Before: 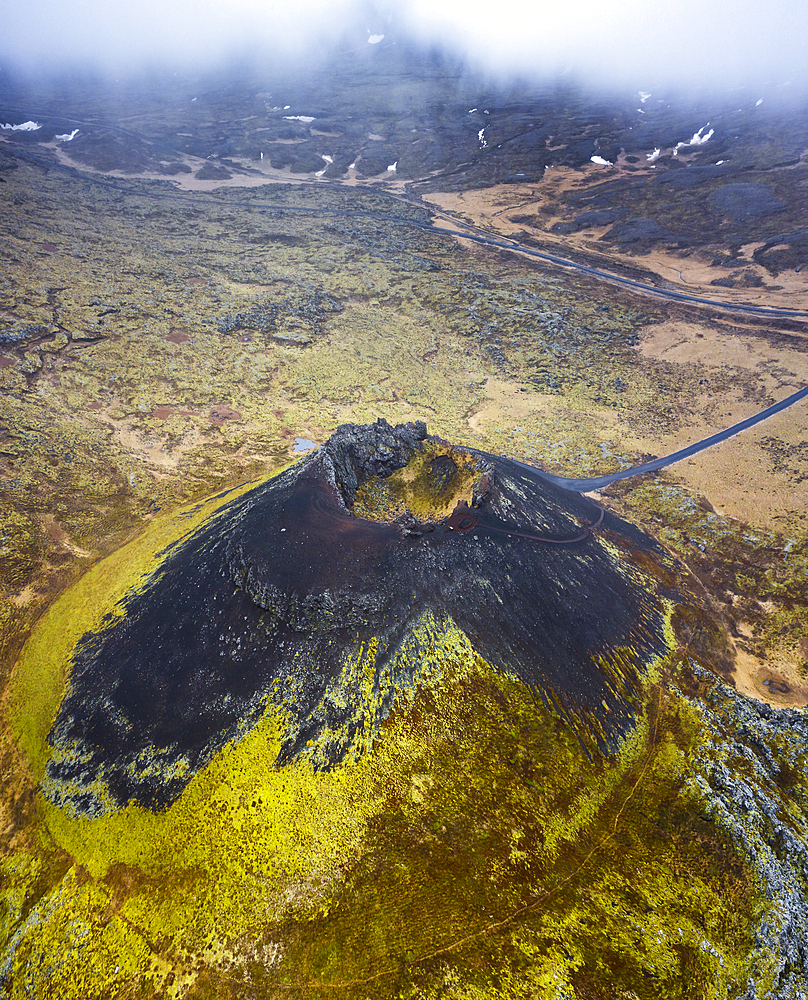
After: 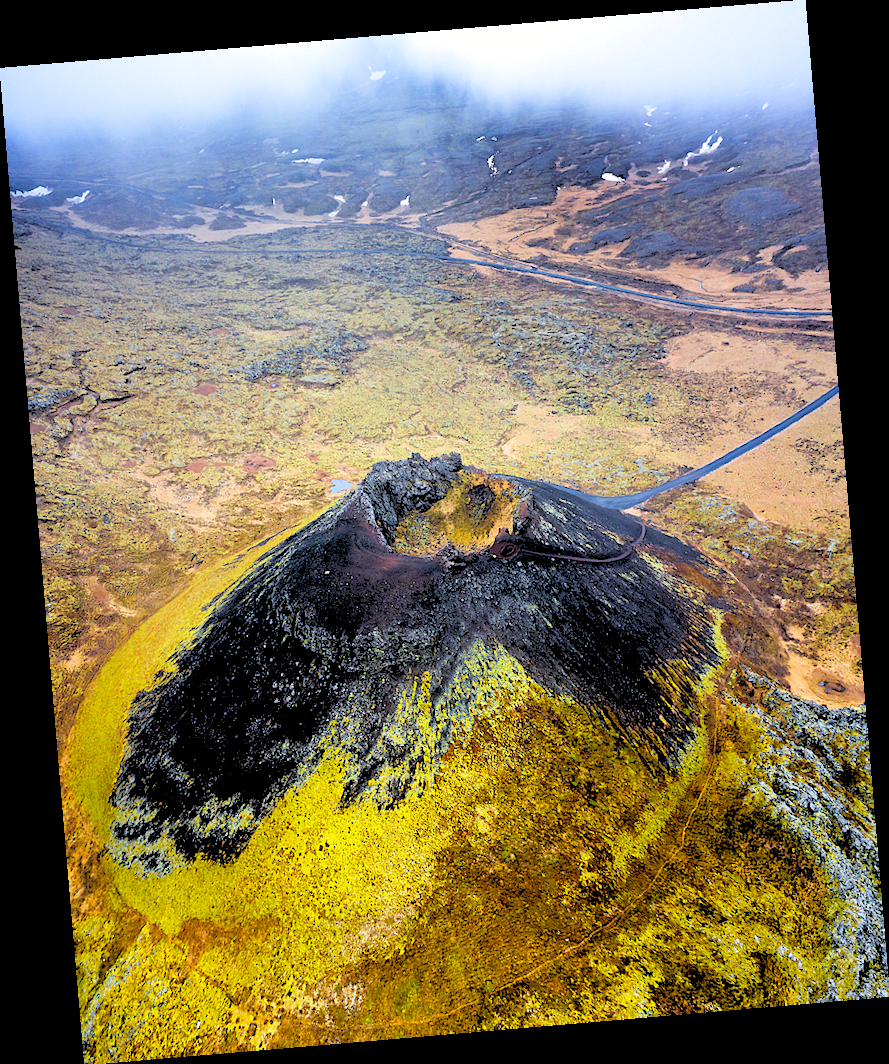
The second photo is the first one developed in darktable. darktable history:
rotate and perspective: rotation -4.86°, automatic cropping off
rgb levels: levels [[0.027, 0.429, 0.996], [0, 0.5, 1], [0, 0.5, 1]]
